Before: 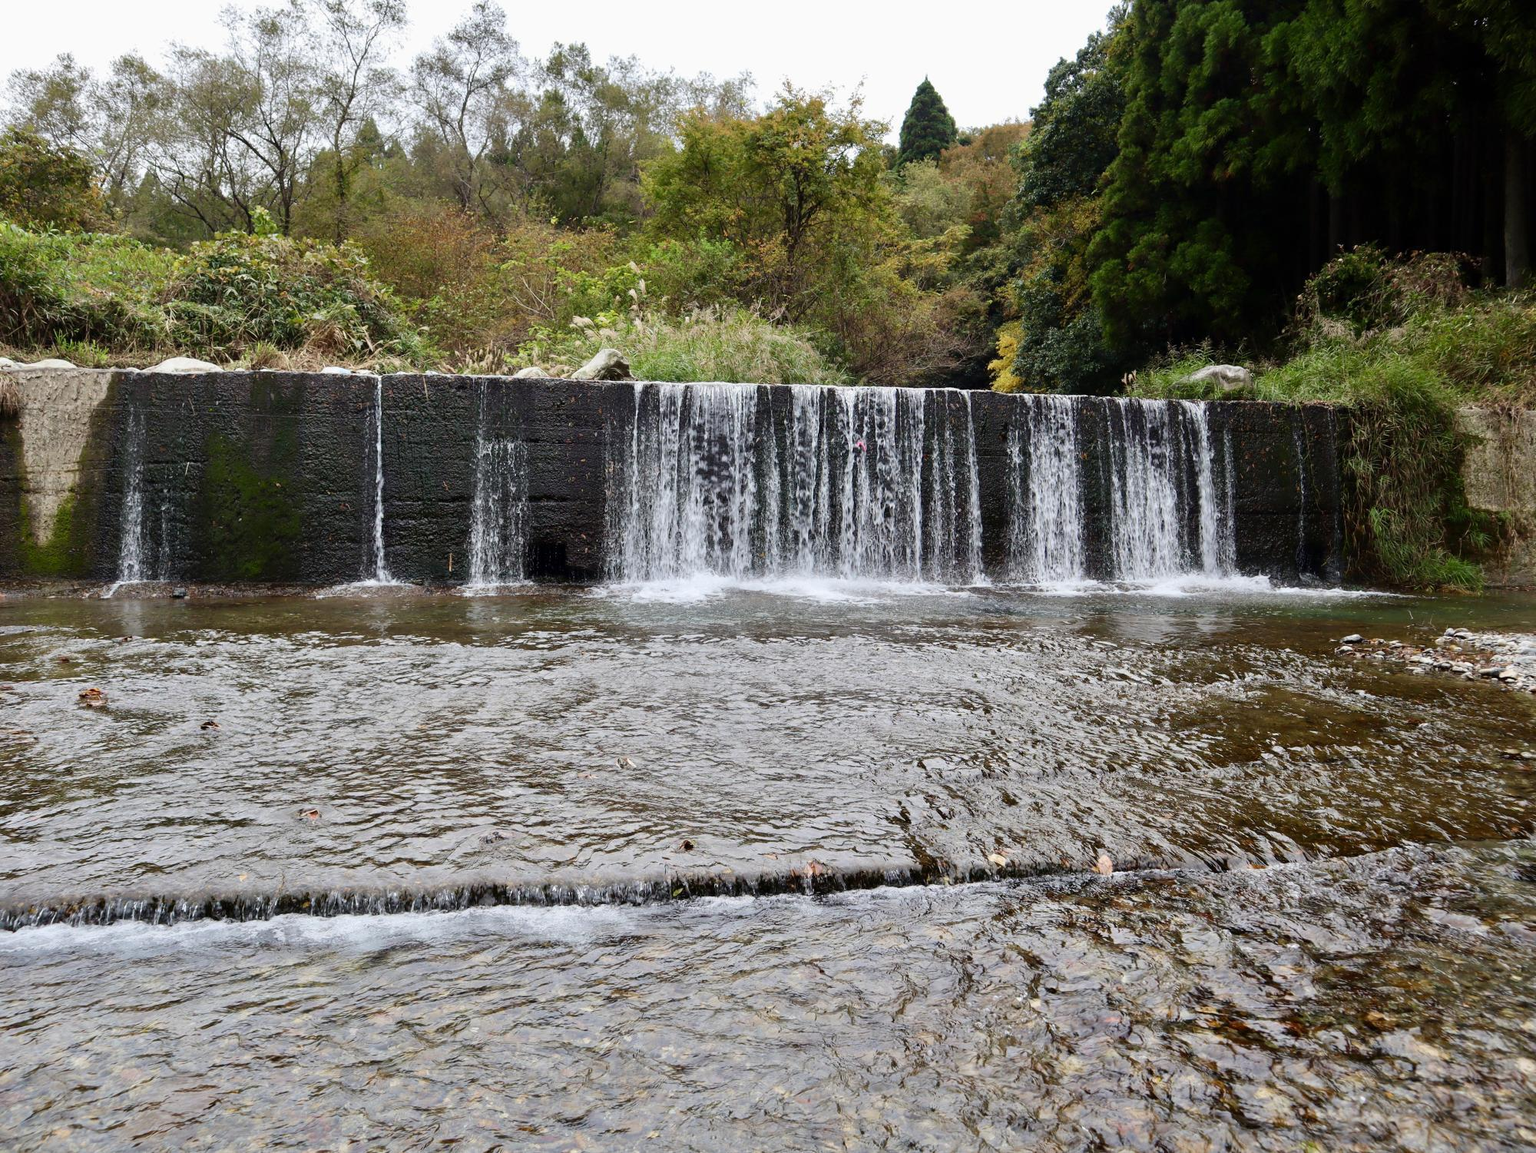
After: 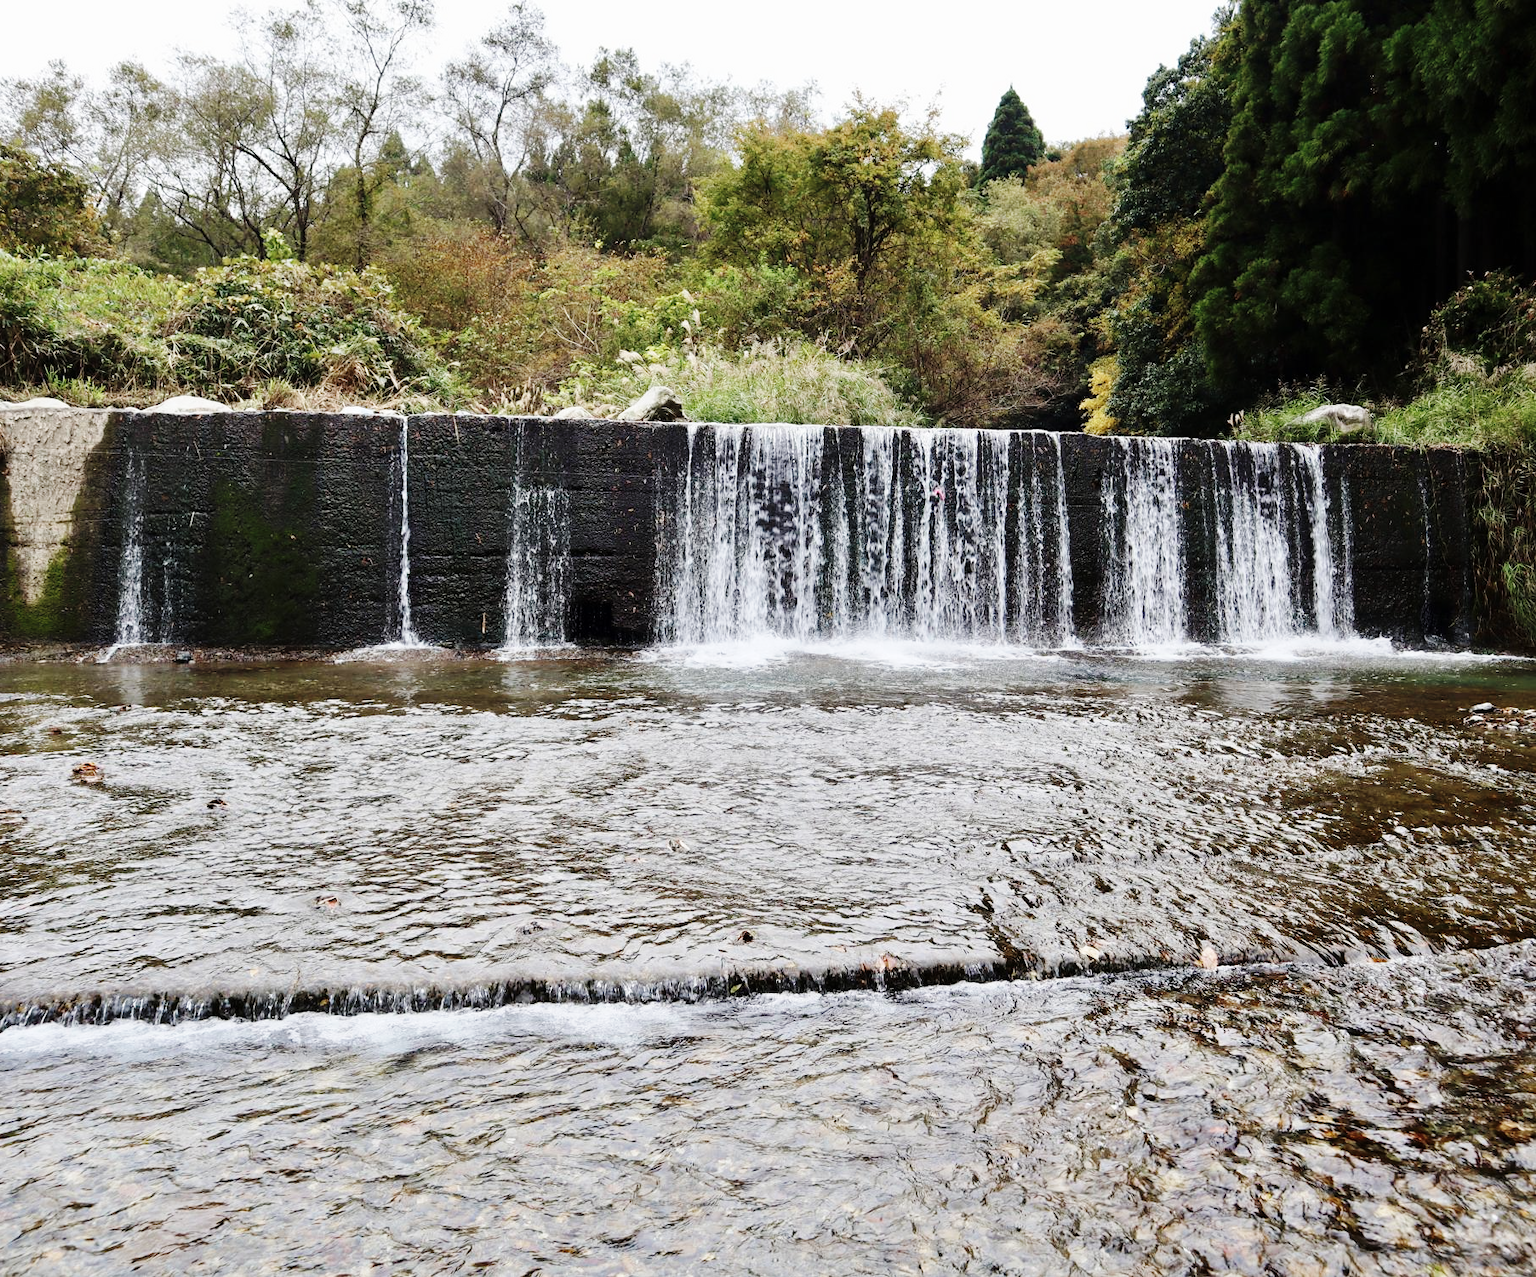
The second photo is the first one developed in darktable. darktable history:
color zones: curves: ch0 [(0, 0.5) (0.143, 0.5) (0.286, 0.5) (0.429, 0.504) (0.571, 0.5) (0.714, 0.509) (0.857, 0.5) (1, 0.5)]; ch1 [(0, 0.425) (0.143, 0.425) (0.286, 0.375) (0.429, 0.405) (0.571, 0.5) (0.714, 0.47) (0.857, 0.425) (1, 0.435)]; ch2 [(0, 0.5) (0.143, 0.5) (0.286, 0.5) (0.429, 0.517) (0.571, 0.5) (0.714, 0.51) (0.857, 0.5) (1, 0.5)]
crop and rotate: left 0.927%, right 8.813%
base curve: curves: ch0 [(0, 0) (0.032, 0.025) (0.121, 0.166) (0.206, 0.329) (0.605, 0.79) (1, 1)], preserve colors none
